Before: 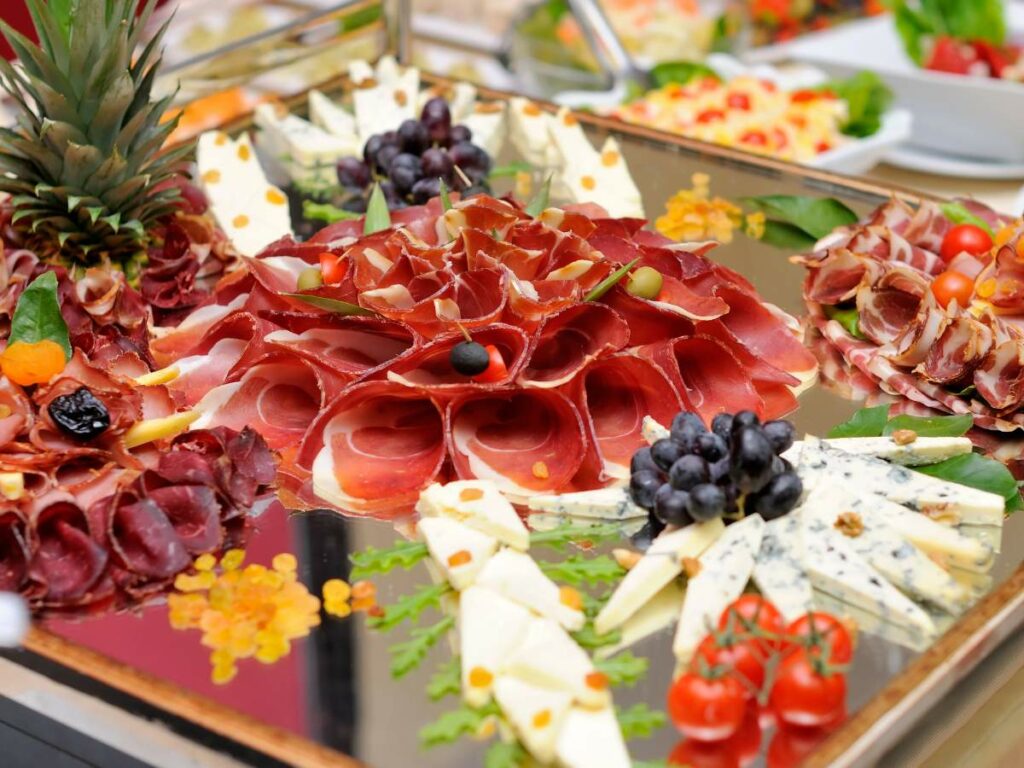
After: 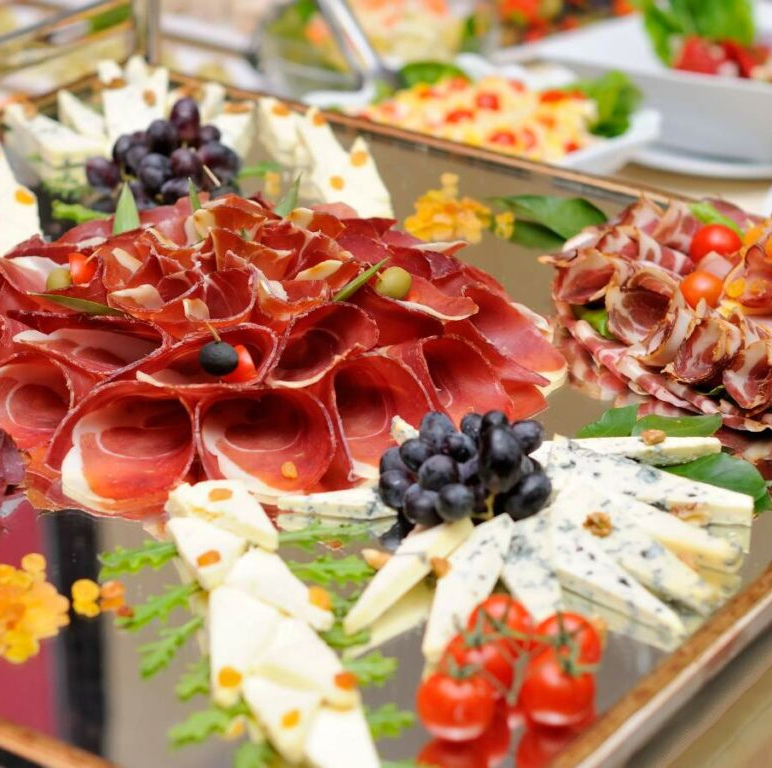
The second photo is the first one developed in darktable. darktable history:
crop and rotate: left 24.6%
tone equalizer: on, module defaults
